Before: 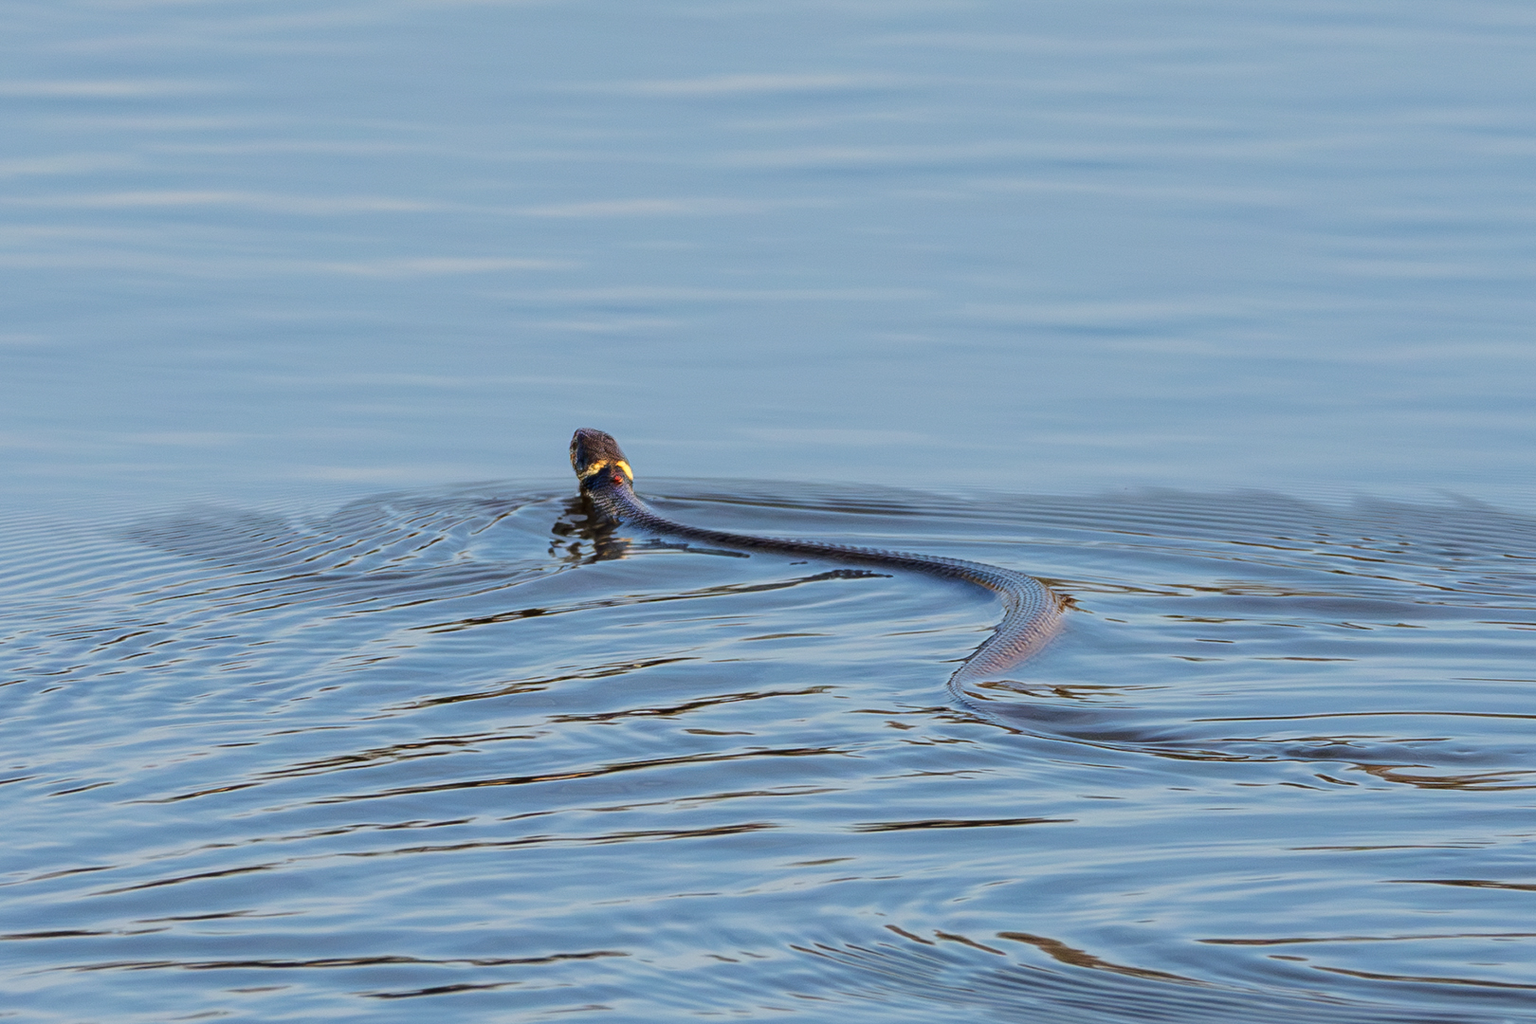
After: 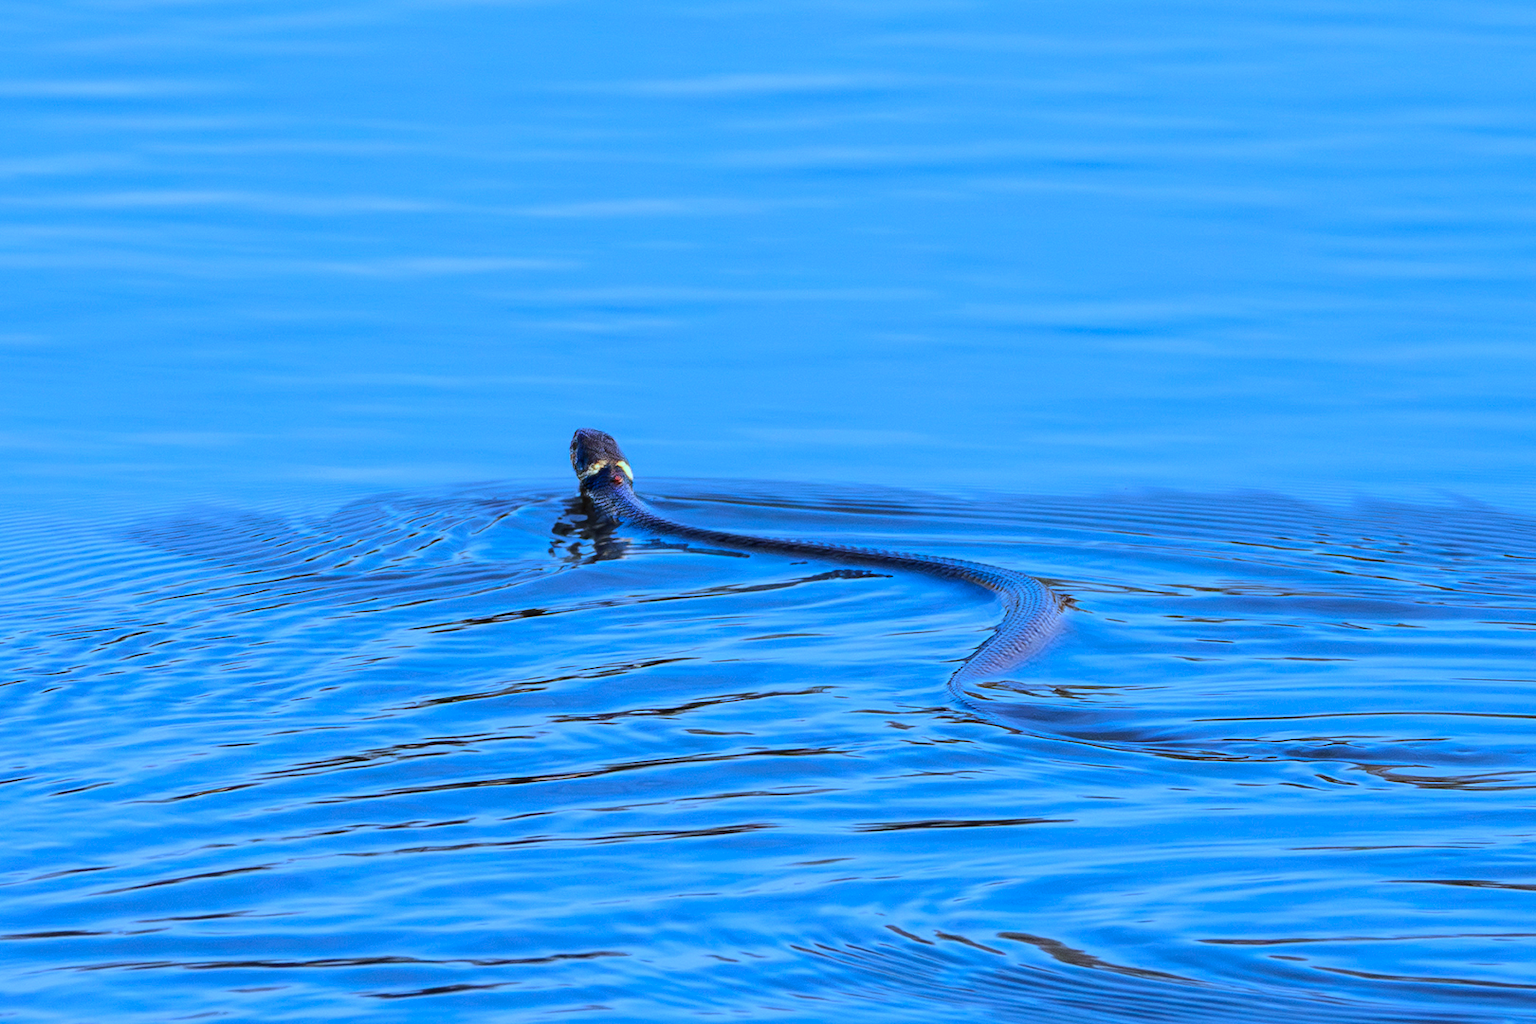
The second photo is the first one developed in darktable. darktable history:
color calibration: illuminant as shot in camera, x 0.441, y 0.413, temperature 2894.45 K
